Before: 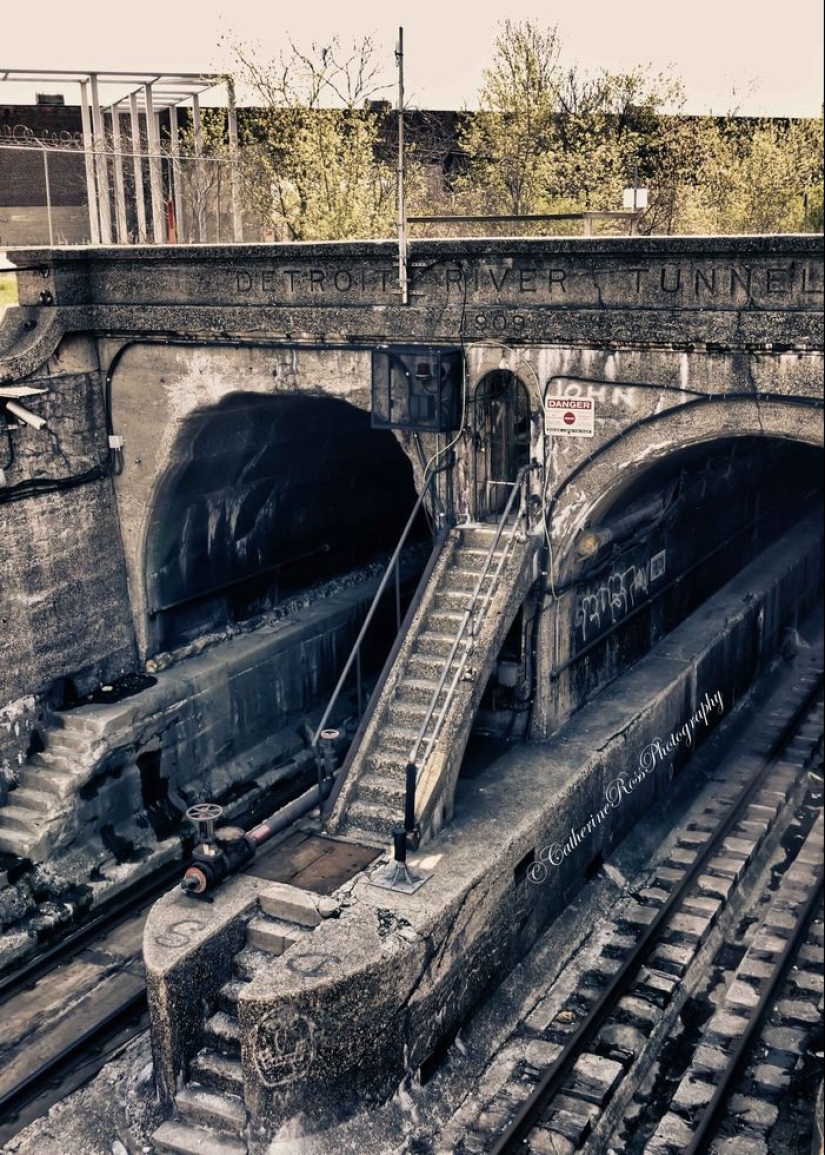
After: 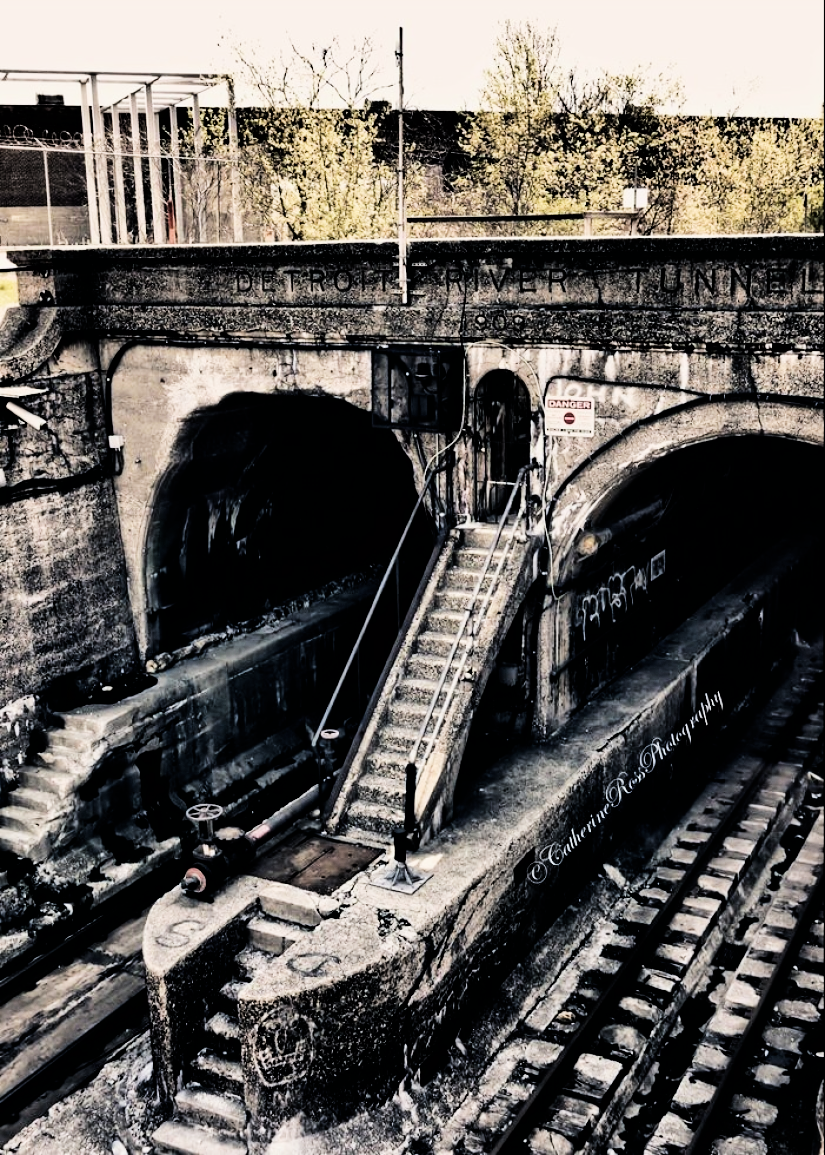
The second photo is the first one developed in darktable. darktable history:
filmic rgb: black relative exposure -5 EV, hardness 2.88, contrast 1.3, highlights saturation mix -10%
tone equalizer: -8 EV -1.08 EV, -7 EV -1.01 EV, -6 EV -0.867 EV, -5 EV -0.578 EV, -3 EV 0.578 EV, -2 EV 0.867 EV, -1 EV 1.01 EV, +0 EV 1.08 EV, edges refinement/feathering 500, mask exposure compensation -1.57 EV, preserve details no
